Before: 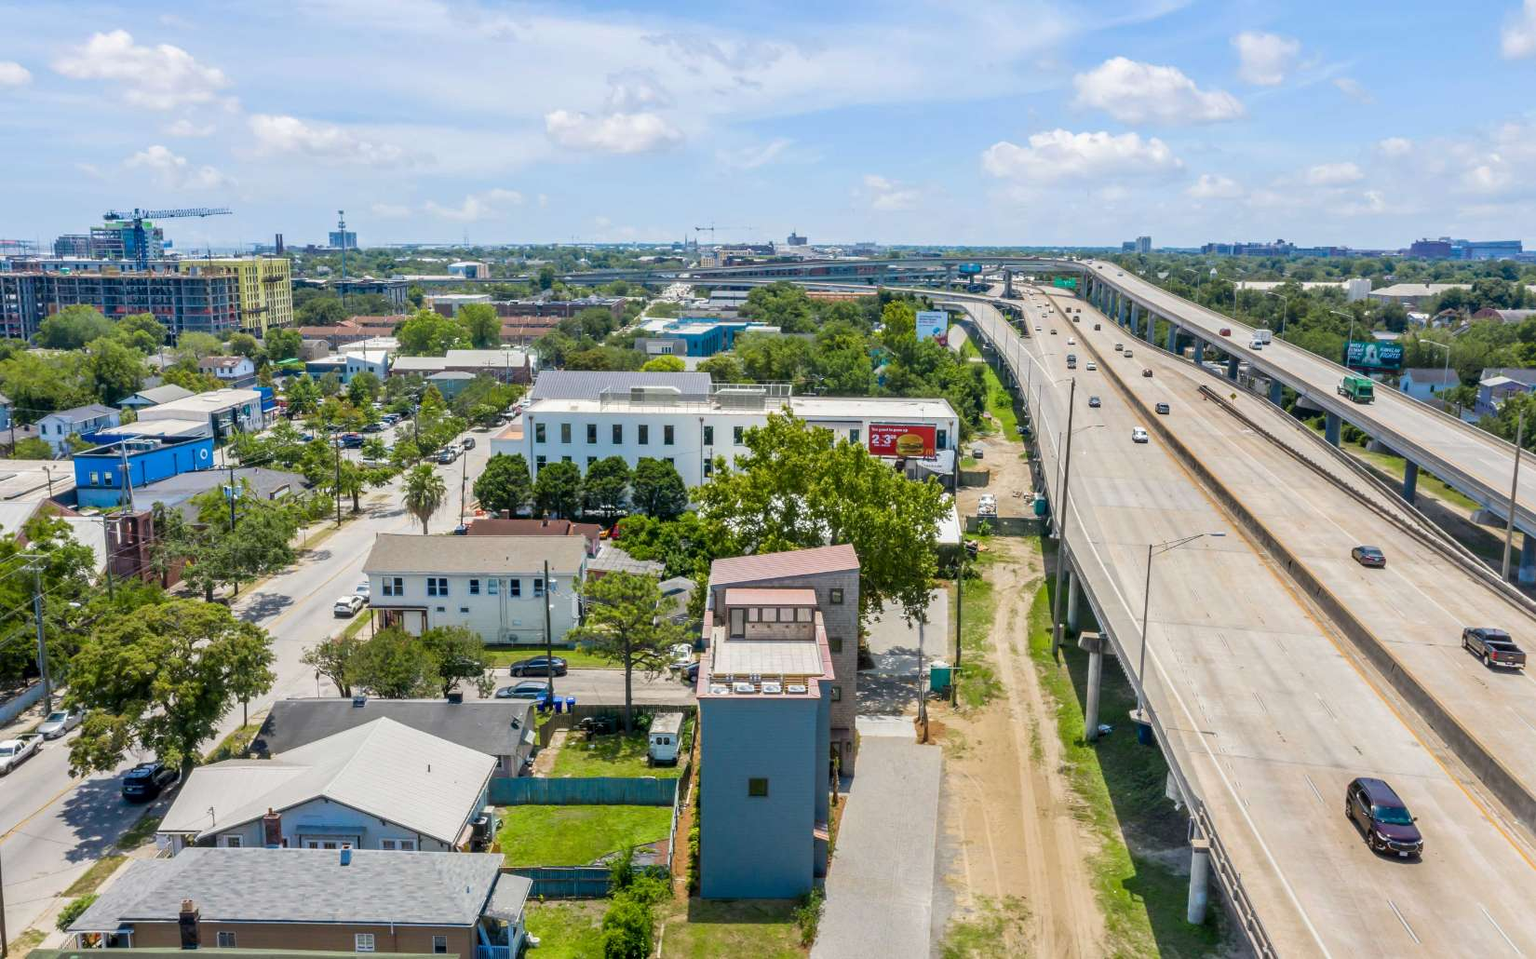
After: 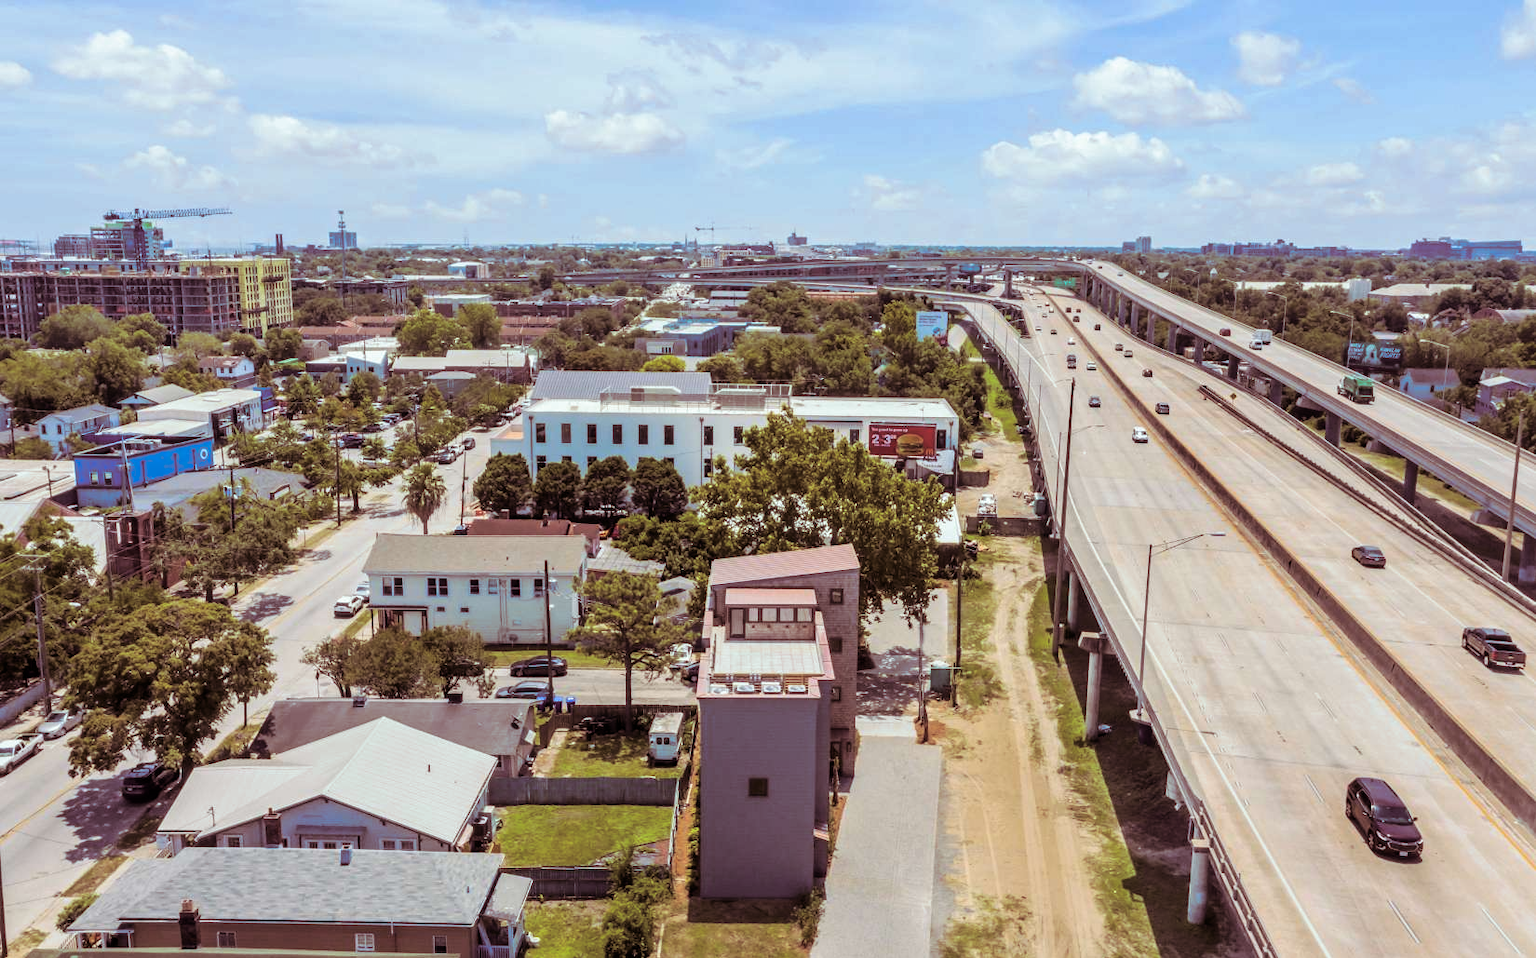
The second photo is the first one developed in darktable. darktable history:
split-toning: highlights › hue 180°
tone curve: curves: ch0 [(0, 0) (0.08, 0.056) (0.4, 0.4) (0.6, 0.612) (0.92, 0.924) (1, 1)], color space Lab, linked channels, preserve colors none
